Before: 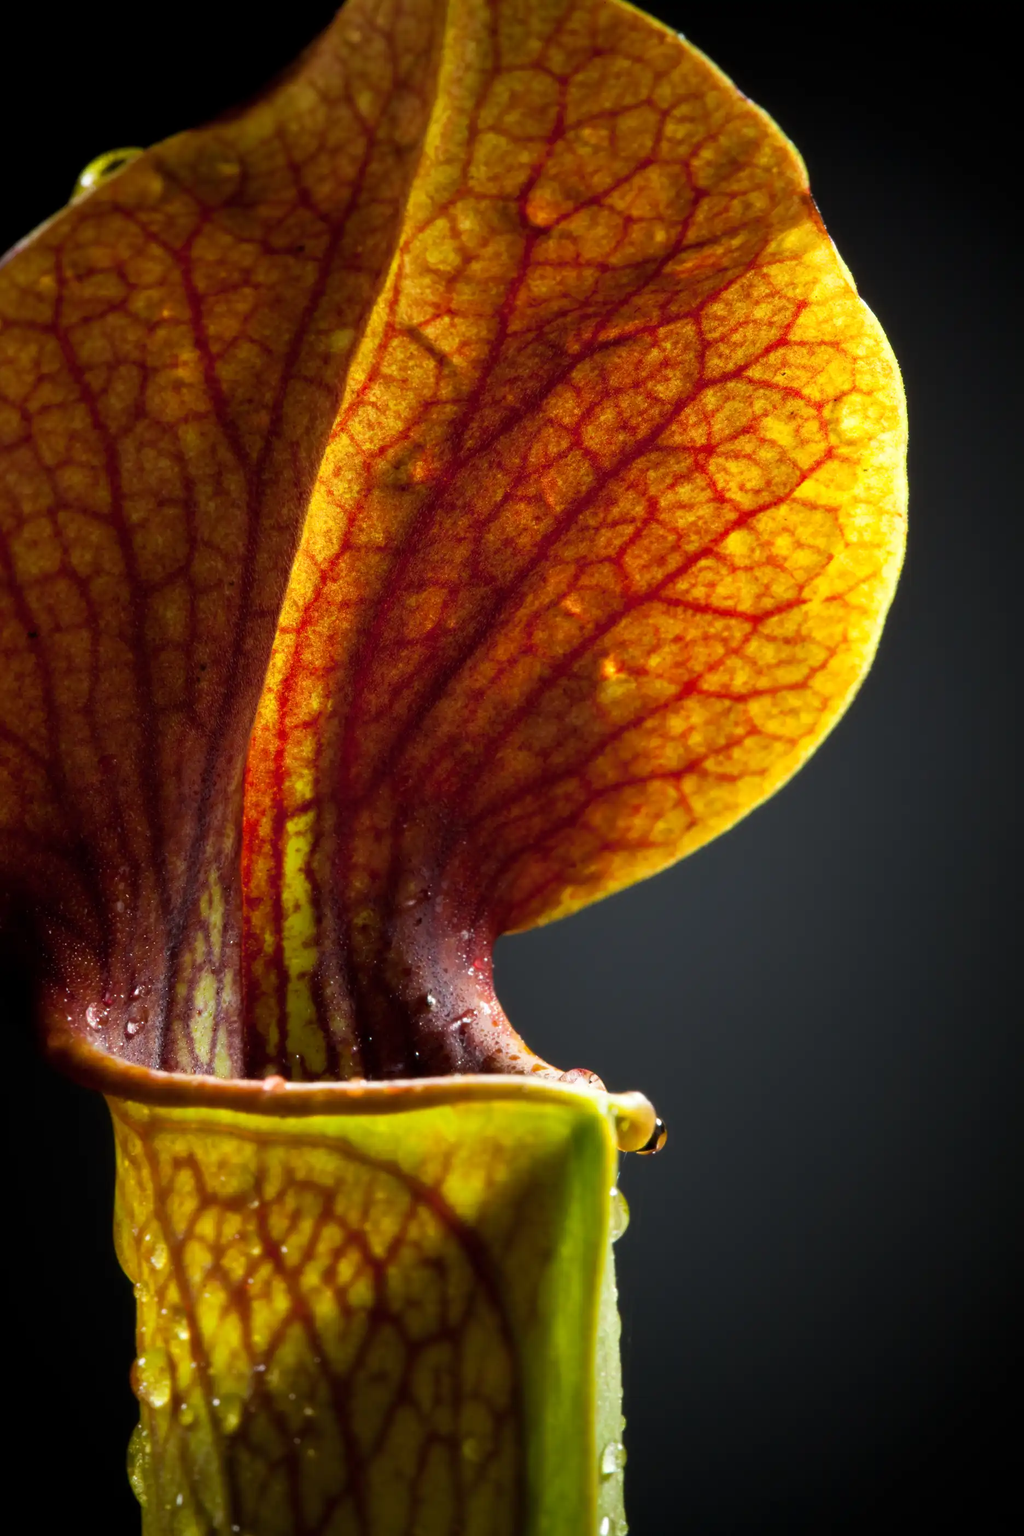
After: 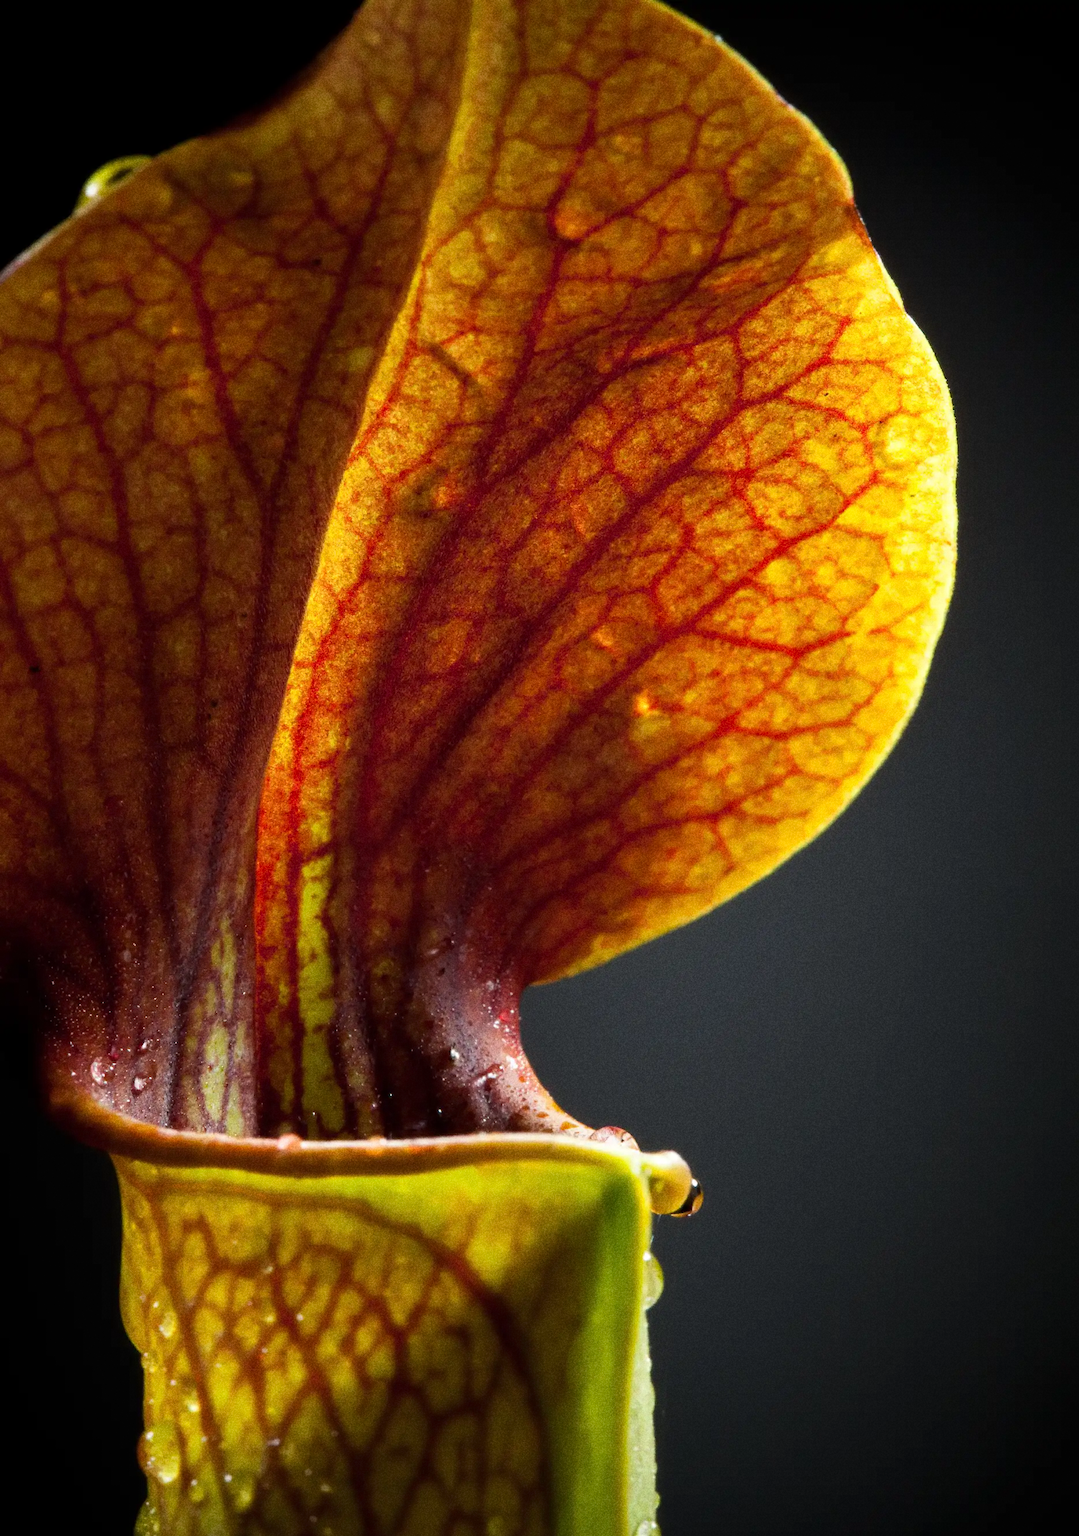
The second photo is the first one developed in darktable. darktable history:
crop and rotate: top 0%, bottom 5.097%
grain: coarseness 9.61 ISO, strength 35.62%
